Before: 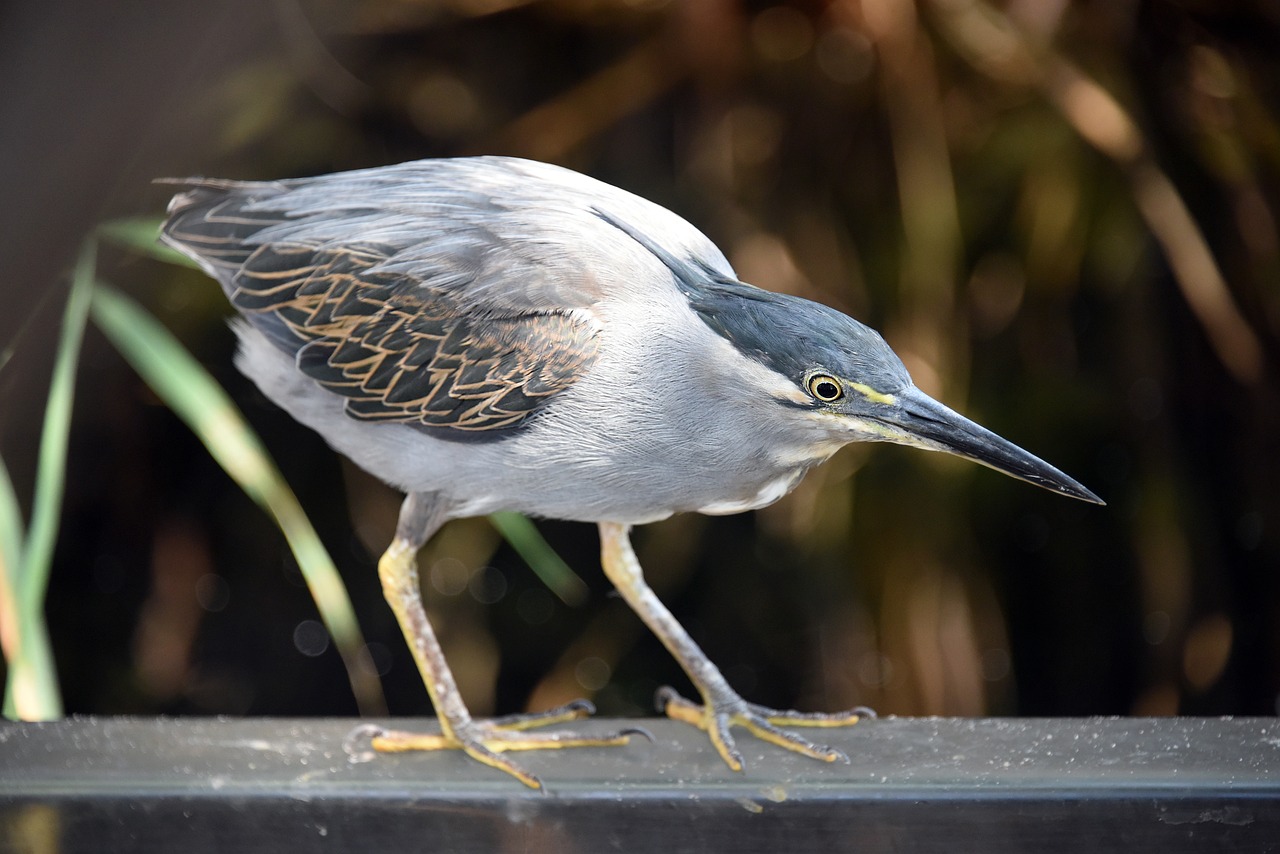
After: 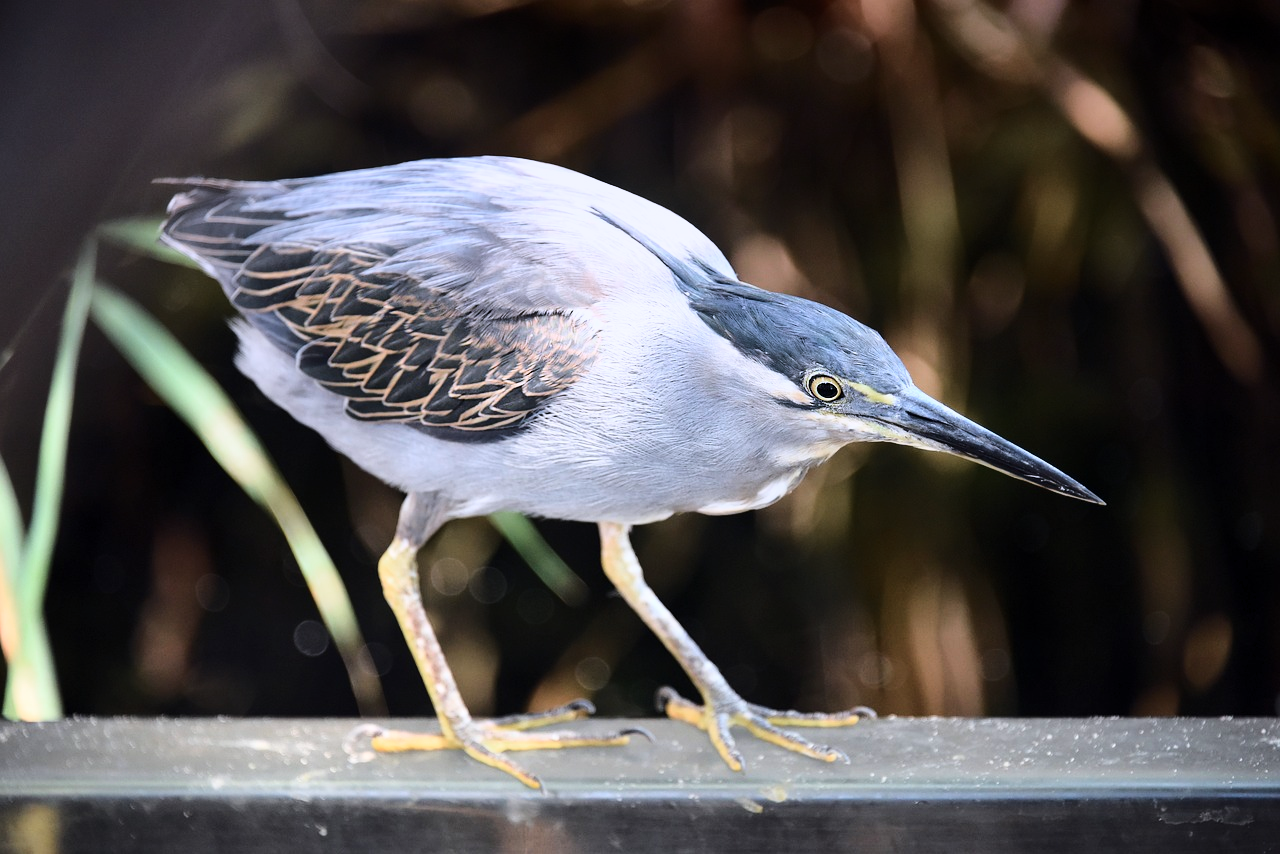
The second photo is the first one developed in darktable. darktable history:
levels: mode automatic, black 0.023%, white 99.97%, levels [0.062, 0.494, 0.925]
graduated density: hue 238.83°, saturation 50%
base curve: curves: ch0 [(0, 0) (0.028, 0.03) (0.121, 0.232) (0.46, 0.748) (0.859, 0.968) (1, 1)]
color zones: curves: ch0 [(0, 0.5) (0.143, 0.5) (0.286, 0.456) (0.429, 0.5) (0.571, 0.5) (0.714, 0.5) (0.857, 0.5) (1, 0.5)]; ch1 [(0, 0.5) (0.143, 0.5) (0.286, 0.422) (0.429, 0.5) (0.571, 0.5) (0.714, 0.5) (0.857, 0.5) (1, 0.5)]
